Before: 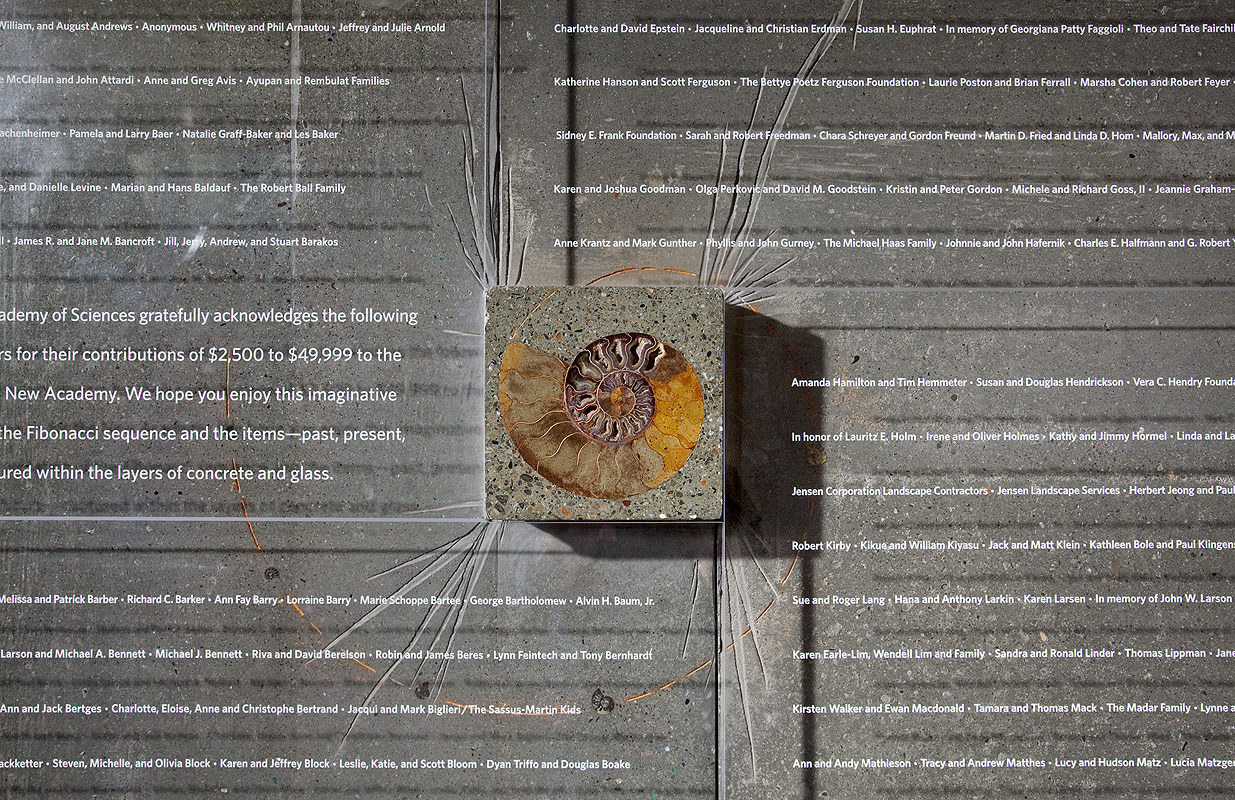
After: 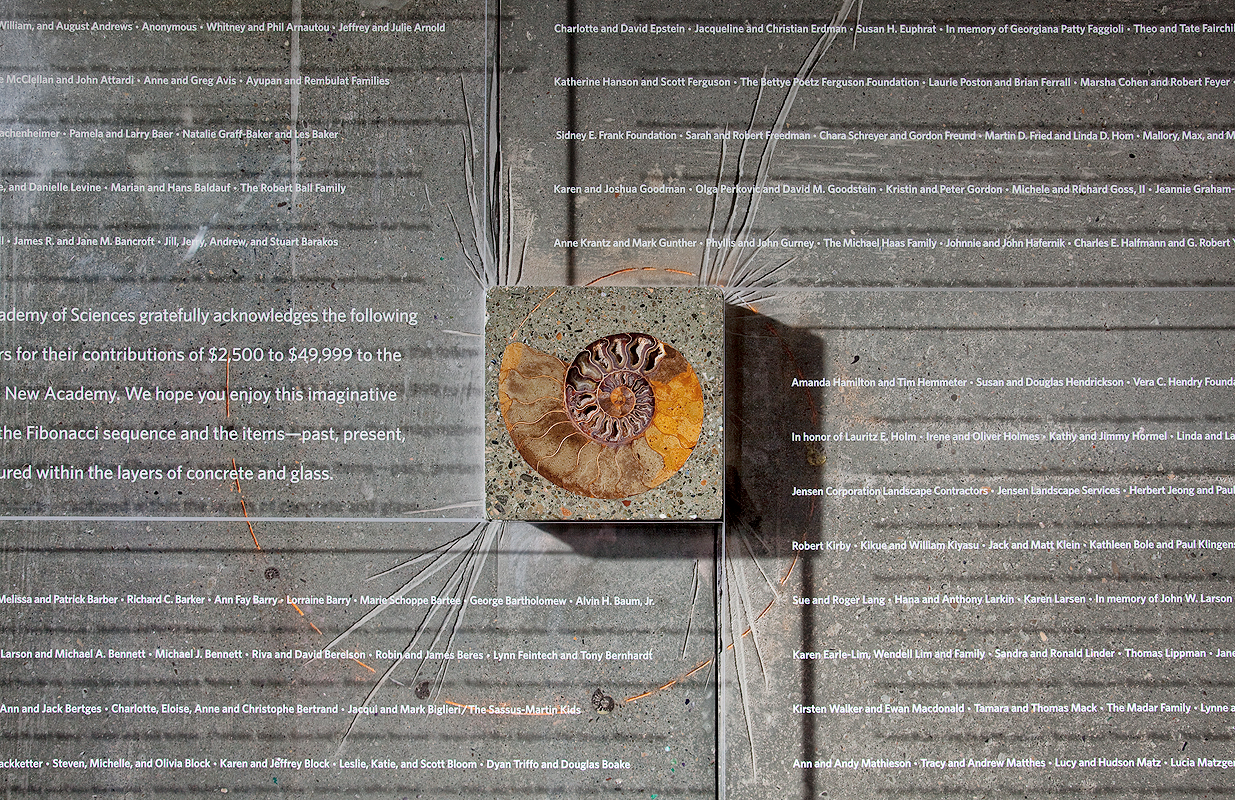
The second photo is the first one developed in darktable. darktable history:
graduated density: on, module defaults
global tonemap: drago (1, 100), detail 1
